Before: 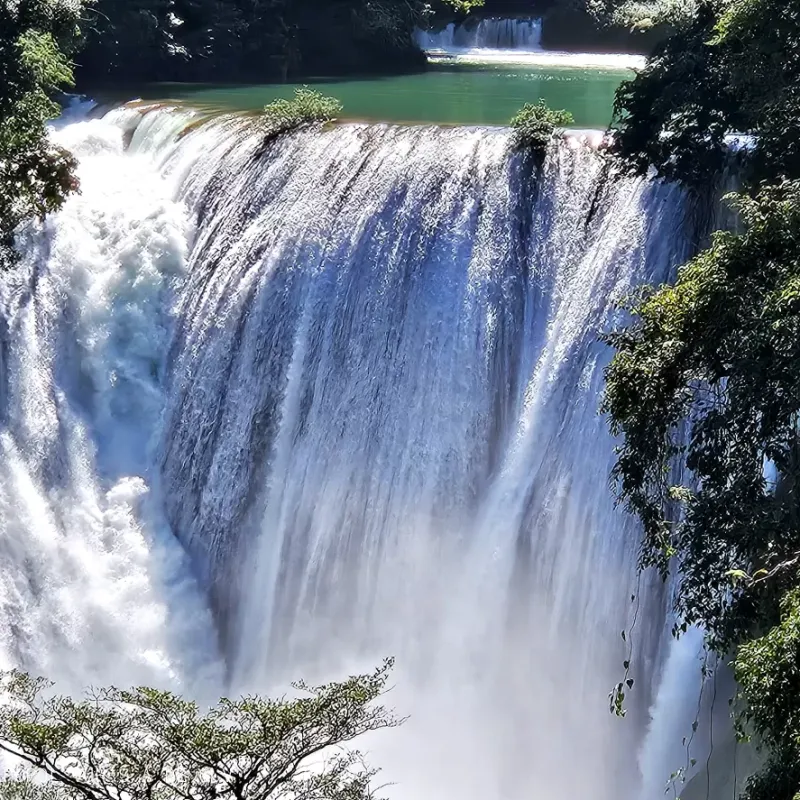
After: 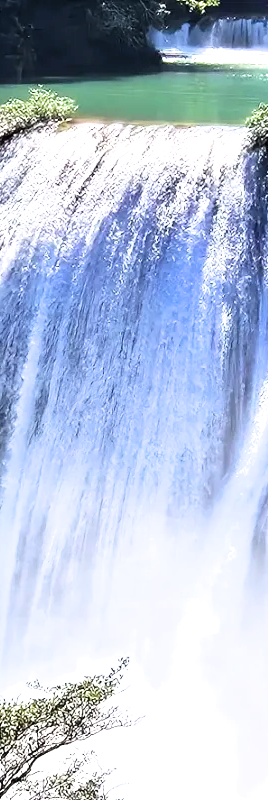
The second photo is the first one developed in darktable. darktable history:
exposure: black level correction 0, exposure 1.199 EV, compensate highlight preservation false
crop: left 33.178%, right 33.215%
filmic rgb: middle gray luminance 21.7%, black relative exposure -14.03 EV, white relative exposure 2.95 EV, target black luminance 0%, hardness 8.88, latitude 60.3%, contrast 1.213, highlights saturation mix 5.89%, shadows ↔ highlights balance 41.13%, color science v6 (2022), iterations of high-quality reconstruction 0
